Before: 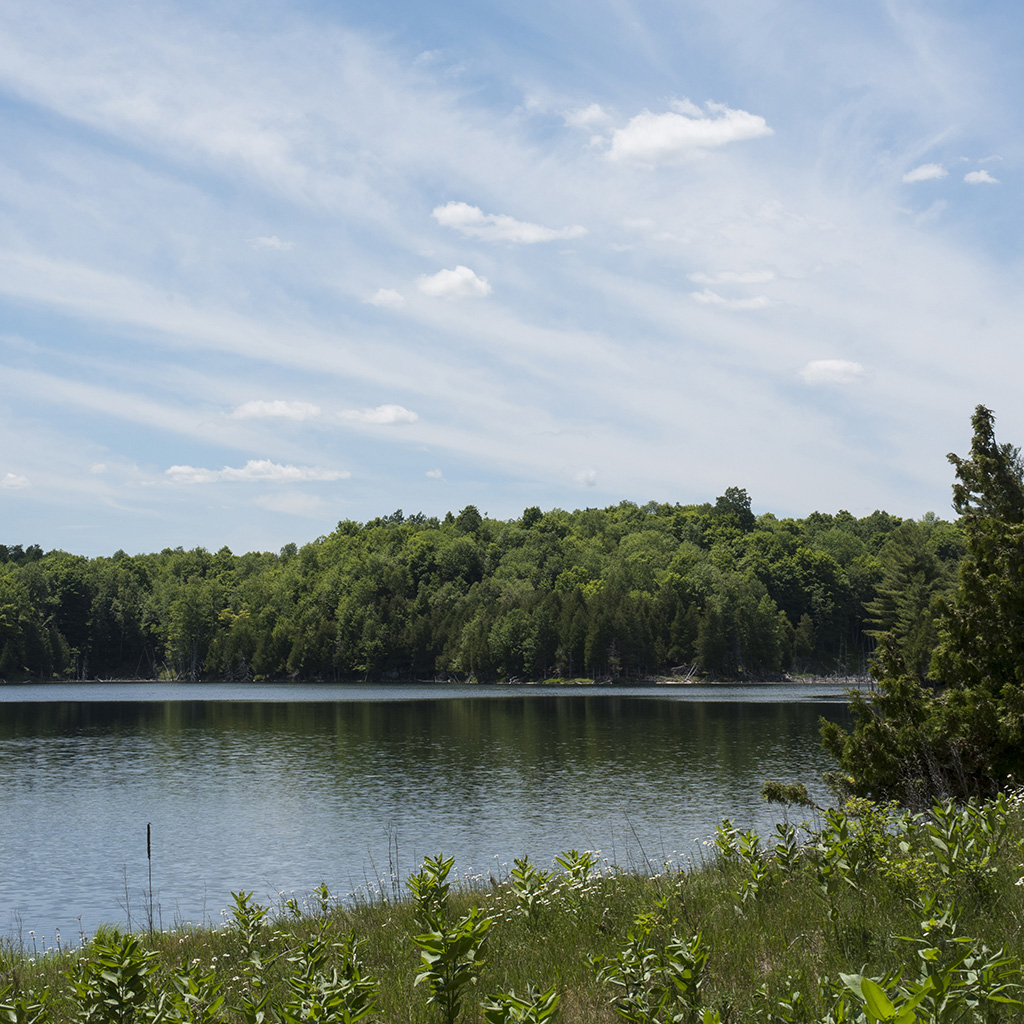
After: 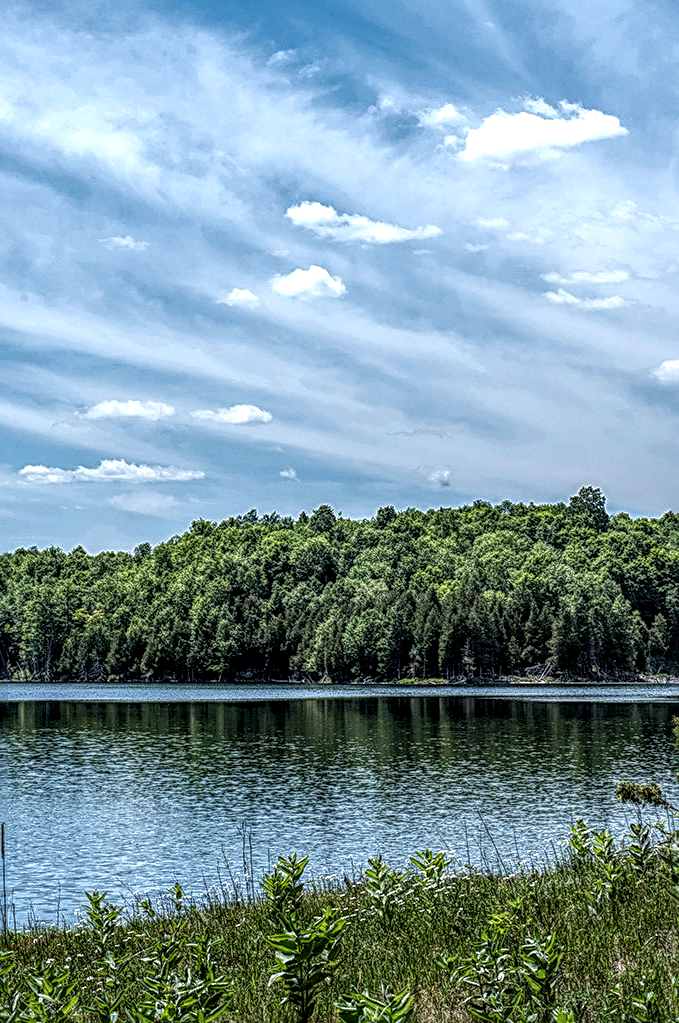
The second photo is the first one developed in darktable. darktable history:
color calibration: illuminant custom, x 0.368, y 0.373, temperature 4349.65 K
crop and rotate: left 14.337%, right 19.334%
contrast equalizer: octaves 7, y [[0.6 ×6], [0.55 ×6], [0 ×6], [0 ×6], [0 ×6]], mix 0.318
sharpen: radius 2.81, amount 0.712
local contrast: highlights 4%, shadows 3%, detail 299%, midtone range 0.3
